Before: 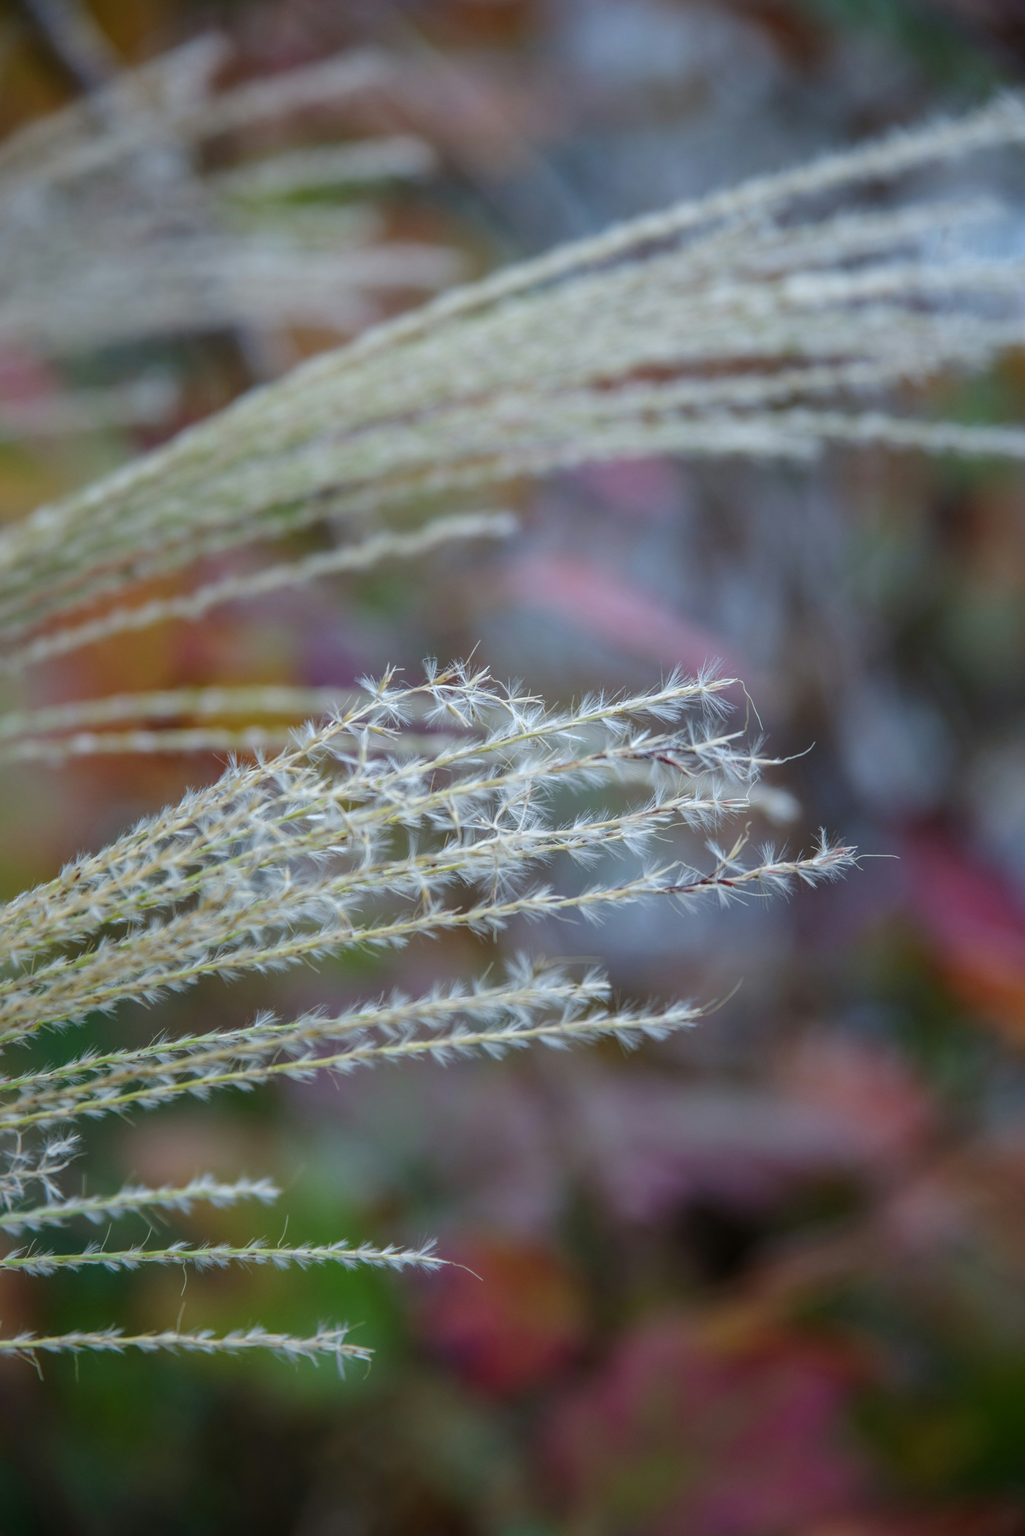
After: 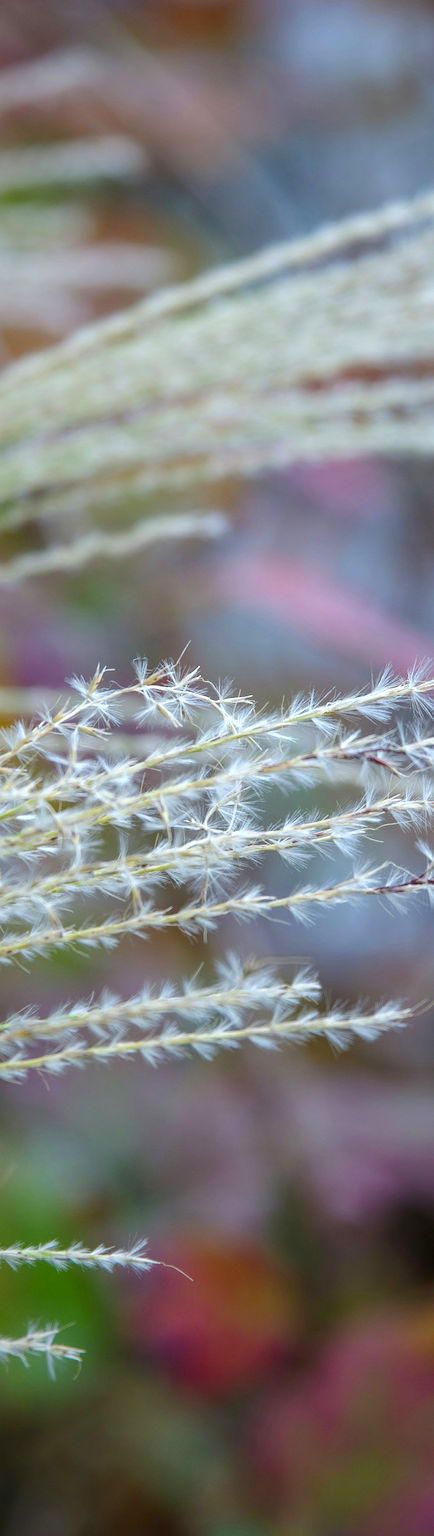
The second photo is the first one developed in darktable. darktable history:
exposure: exposure 0.379 EV, compensate highlight preservation false
color balance rgb: perceptual saturation grading › global saturation 16.27%
crop: left 28.324%, right 29.325%
sharpen: on, module defaults
